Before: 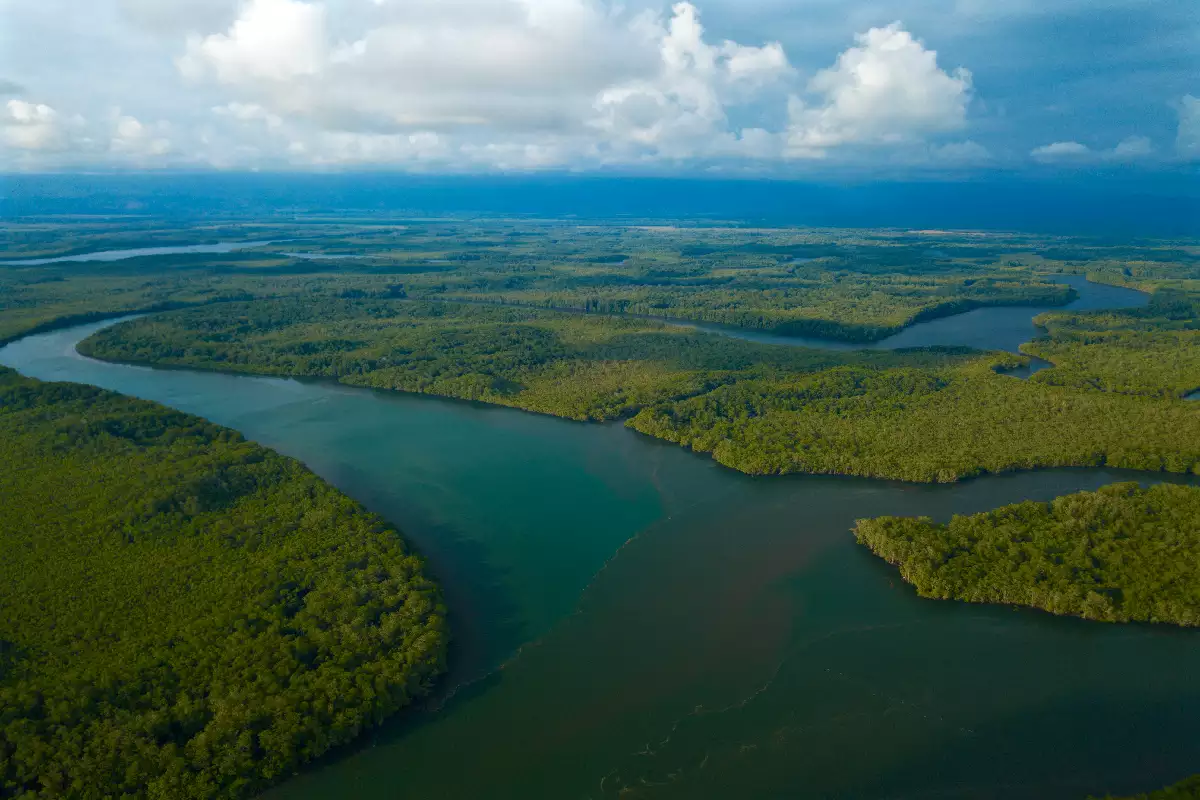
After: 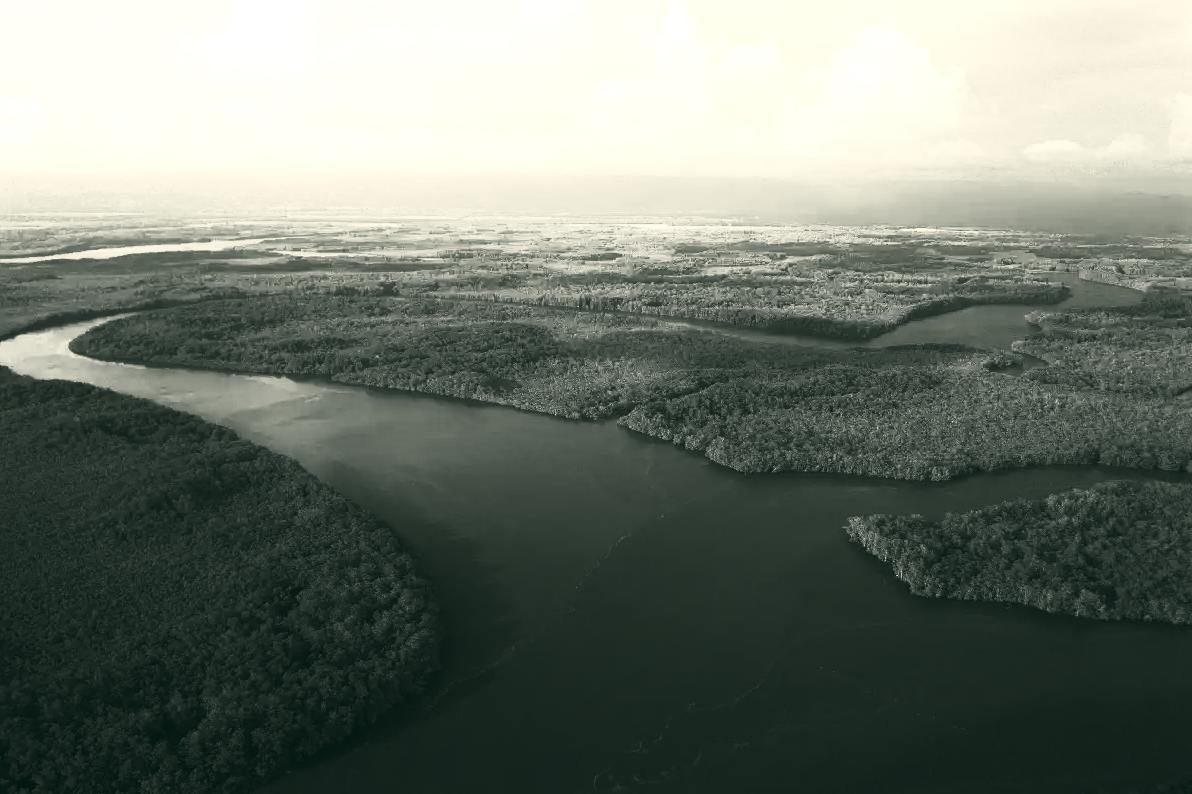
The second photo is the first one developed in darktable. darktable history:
exposure: compensate exposure bias true, compensate highlight preservation false
crop and rotate: left 0.642%, top 0.281%, bottom 0.368%
sharpen: radius 5.288, amount 0.311, threshold 26.183
contrast brightness saturation: contrast 0.519, brightness 0.466, saturation -0.989
color balance rgb: shadows lift › luminance -19.861%, global offset › luminance 0.238%, global offset › hue 172.19°, perceptual saturation grading › global saturation 44.706%, perceptual saturation grading › highlights -50.032%, perceptual saturation grading › shadows 30.059%, hue shift 177.26°, perceptual brilliance grading › global brilliance 12.448%, global vibrance 49.923%, contrast 0.869%
tone equalizer: -8 EV -1.08 EV, -7 EV -0.981 EV, -6 EV -0.88 EV, -5 EV -0.547 EV, -3 EV 0.572 EV, -2 EV 0.849 EV, -1 EV 0.986 EV, +0 EV 1.07 EV, edges refinement/feathering 500, mask exposure compensation -1.57 EV, preserve details guided filter
color correction: highlights a* -0.55, highlights b* 9.12, shadows a* -9.25, shadows b* 1.42
